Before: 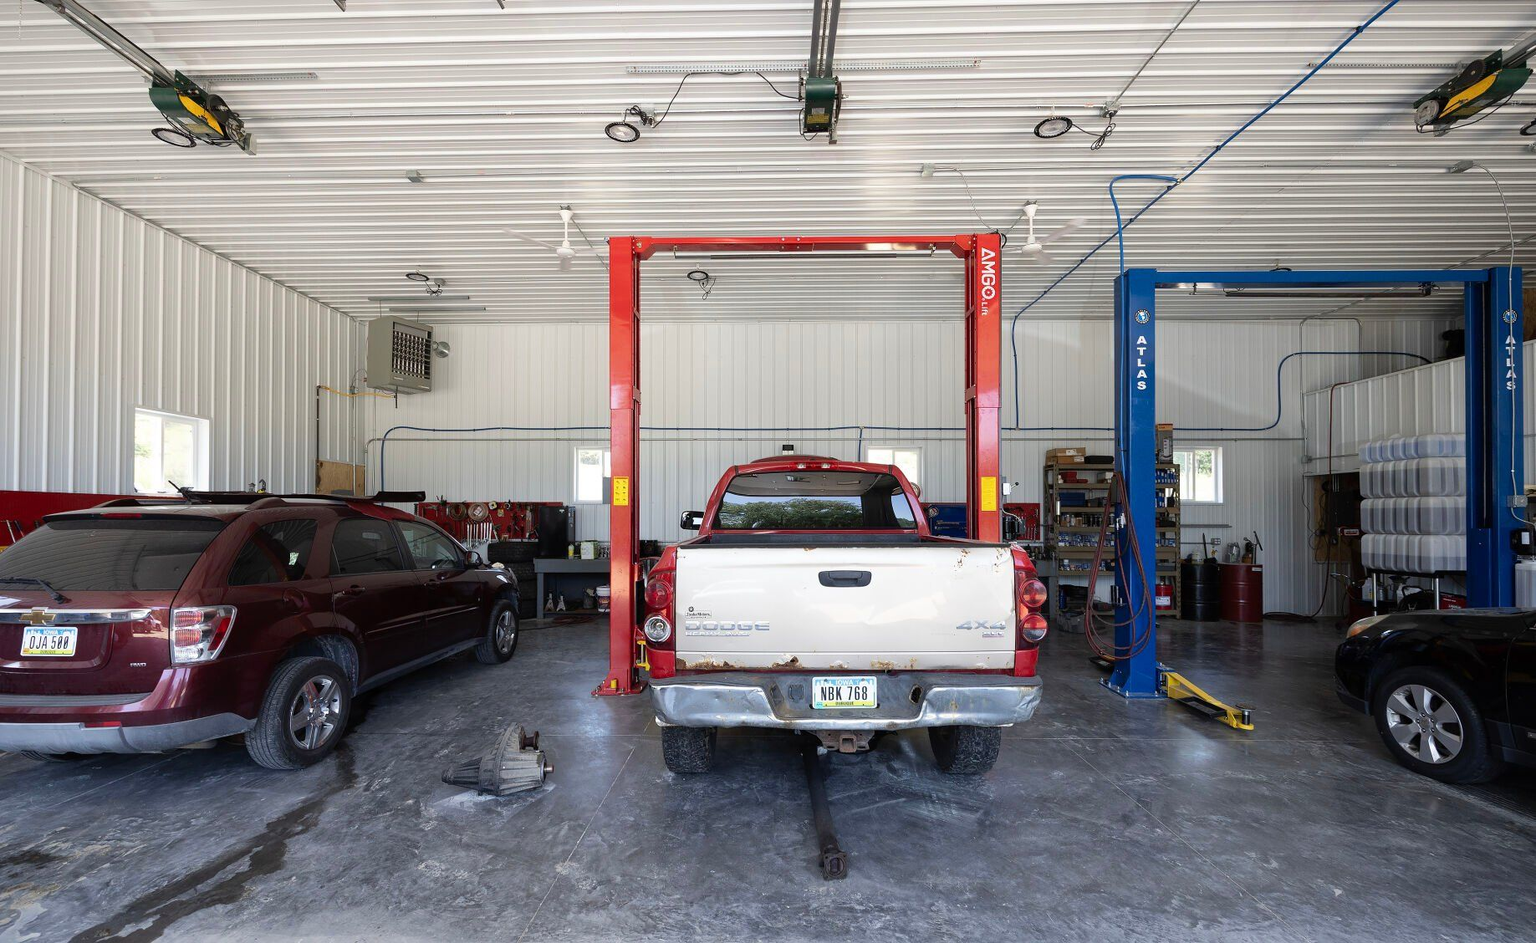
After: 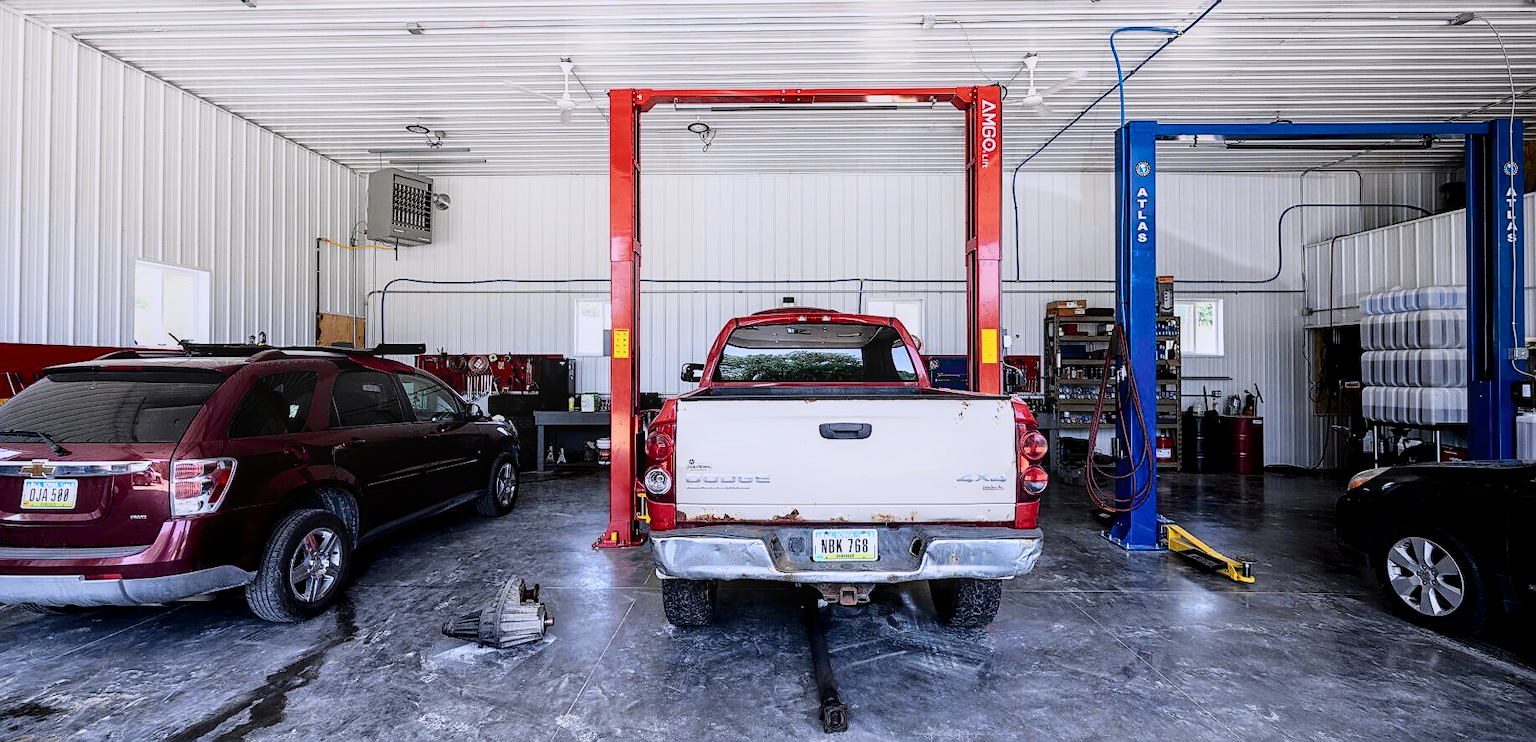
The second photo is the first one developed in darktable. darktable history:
tone curve: curves: ch0 [(0, 0) (0.046, 0.031) (0.163, 0.114) (0.391, 0.432) (0.488, 0.561) (0.695, 0.839) (0.785, 0.904) (1, 0.965)]; ch1 [(0, 0) (0.248, 0.252) (0.427, 0.412) (0.482, 0.462) (0.499, 0.499) (0.518, 0.518) (0.535, 0.577) (0.585, 0.623) (0.679, 0.743) (0.788, 0.809) (1, 1)]; ch2 [(0, 0) (0.313, 0.262) (0.427, 0.417) (0.473, 0.47) (0.503, 0.503) (0.523, 0.515) (0.557, 0.596) (0.598, 0.646) (0.708, 0.771) (1, 1)], color space Lab, independent channels, preserve colors none
sharpen: on, module defaults
contrast brightness saturation: saturation -0.05
color zones: curves: ch0 [(0.068, 0.464) (0.25, 0.5) (0.48, 0.508) (0.75, 0.536) (0.886, 0.476) (0.967, 0.456)]; ch1 [(0.066, 0.456) (0.25, 0.5) (0.616, 0.508) (0.746, 0.56) (0.934, 0.444)]
filmic rgb: black relative exposure -7.65 EV, white relative exposure 4.56 EV, hardness 3.61
local contrast: on, module defaults
white balance: red 1.004, blue 1.096
crop and rotate: top 15.774%, bottom 5.506%
